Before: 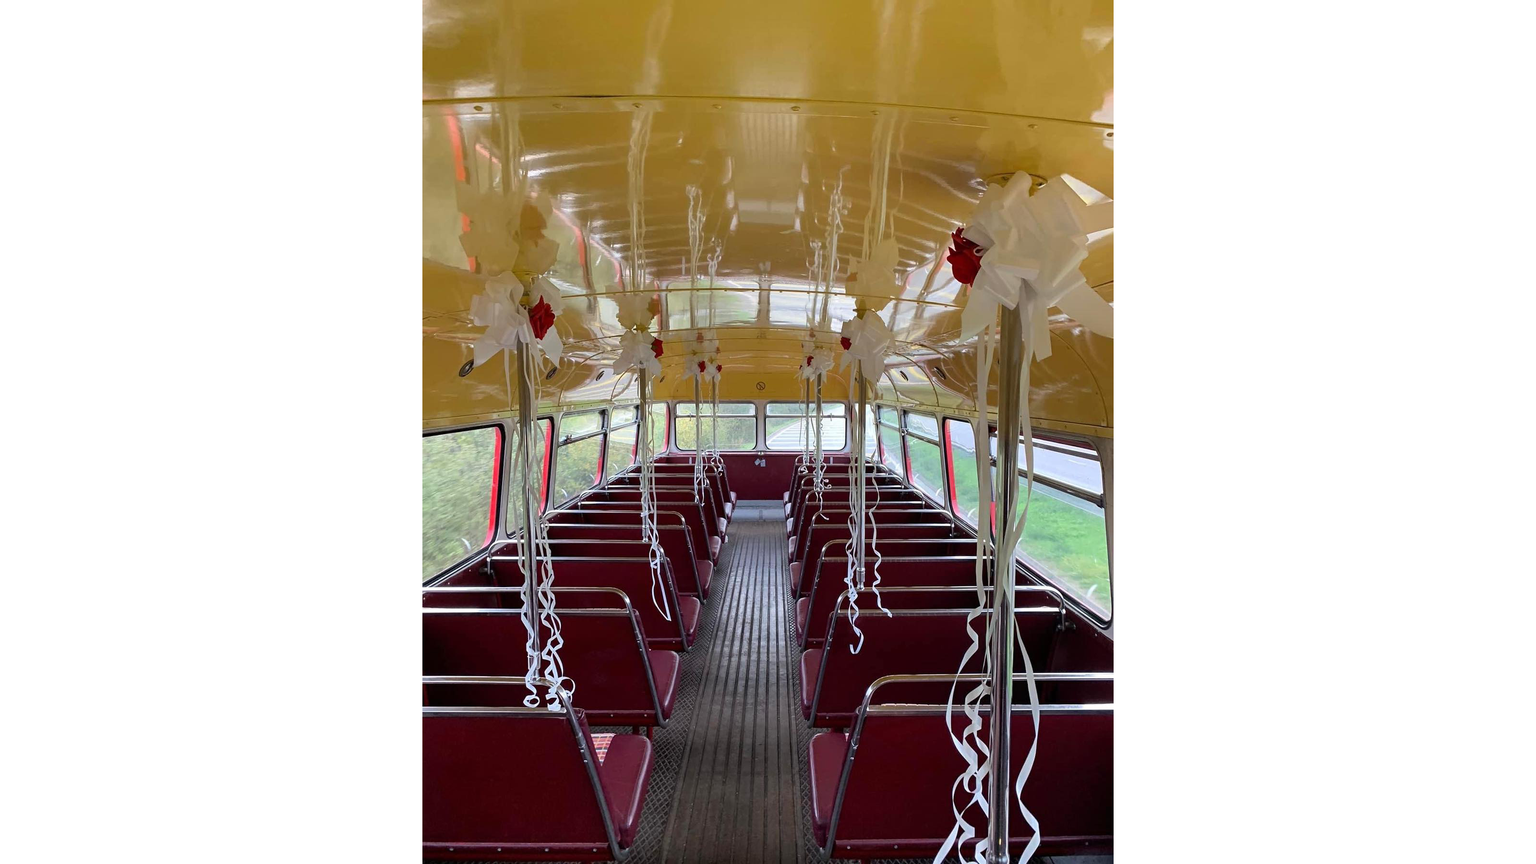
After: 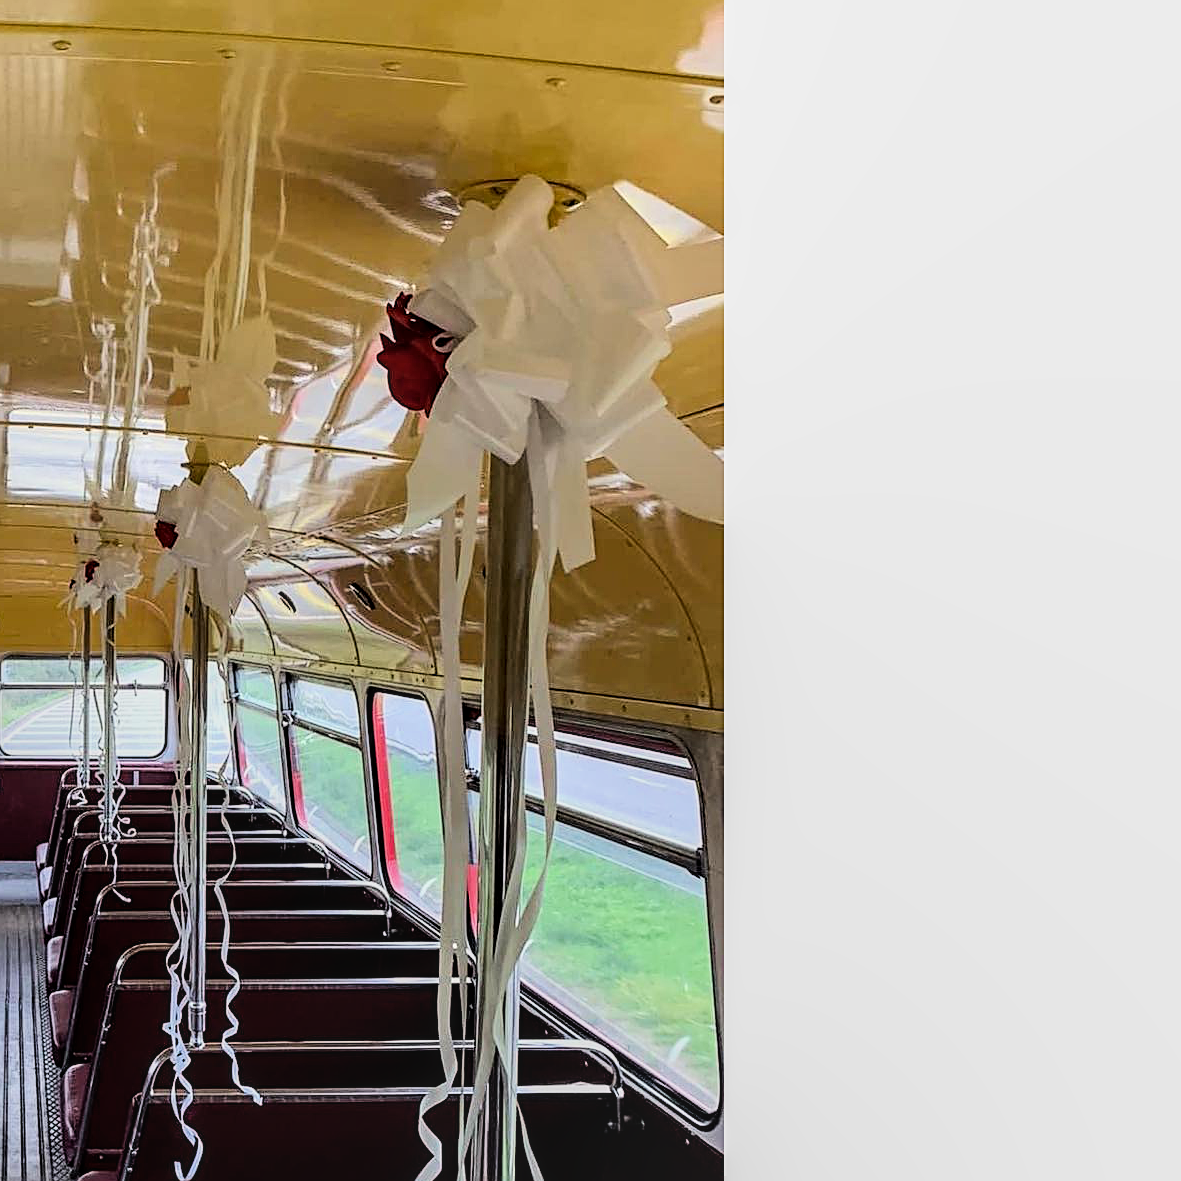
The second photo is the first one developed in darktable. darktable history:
crop and rotate: left 49.936%, top 10.094%, right 13.136%, bottom 24.256%
filmic rgb: black relative exposure -7.65 EV, white relative exposure 4.56 EV, hardness 3.61, color science v6 (2022)
white balance: emerald 1
local contrast: on, module defaults
sharpen: on, module defaults
tone equalizer: -8 EV -0.75 EV, -7 EV -0.7 EV, -6 EV -0.6 EV, -5 EV -0.4 EV, -3 EV 0.4 EV, -2 EV 0.6 EV, -1 EV 0.7 EV, +0 EV 0.75 EV, edges refinement/feathering 500, mask exposure compensation -1.57 EV, preserve details no
